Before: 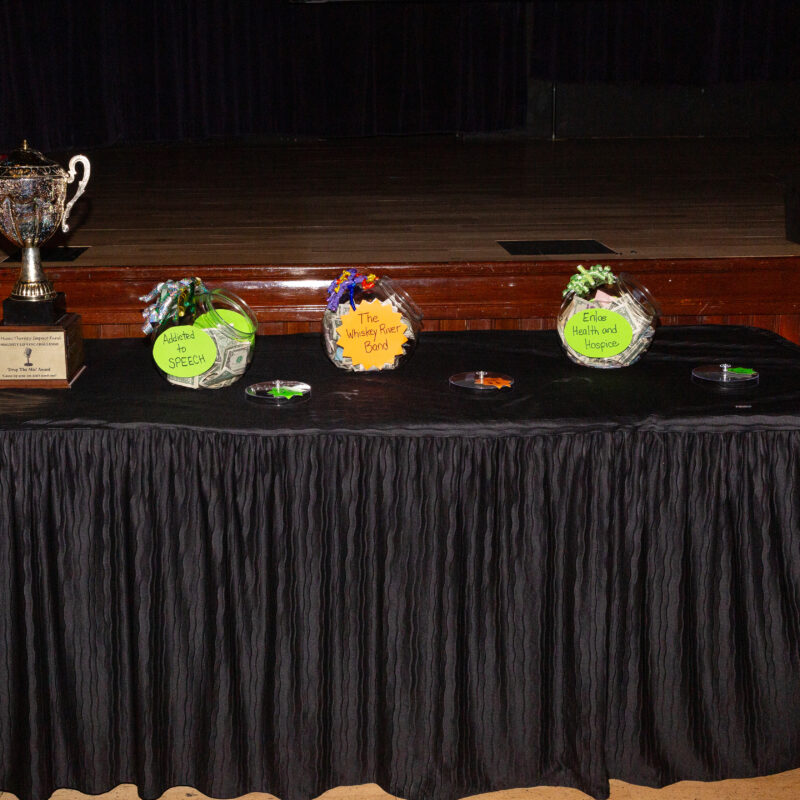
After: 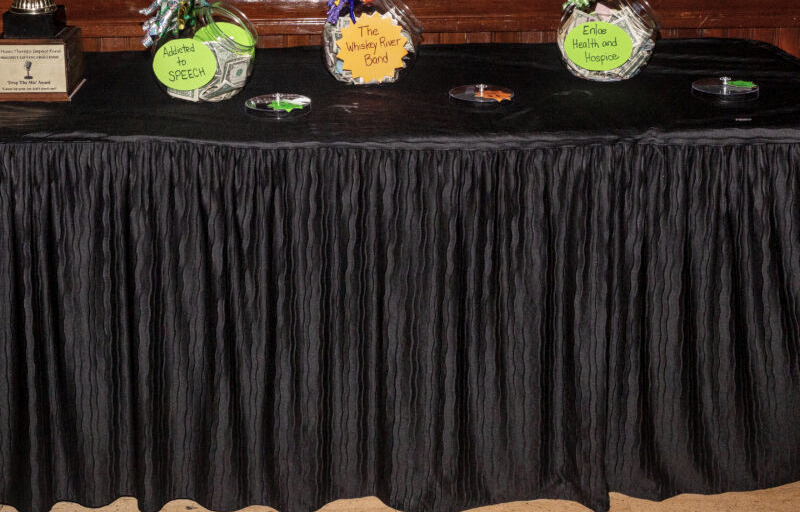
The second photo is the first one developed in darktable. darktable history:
color correction: highlights b* -0.005, saturation 0.793
local contrast: on, module defaults
crop and rotate: top 35.899%
